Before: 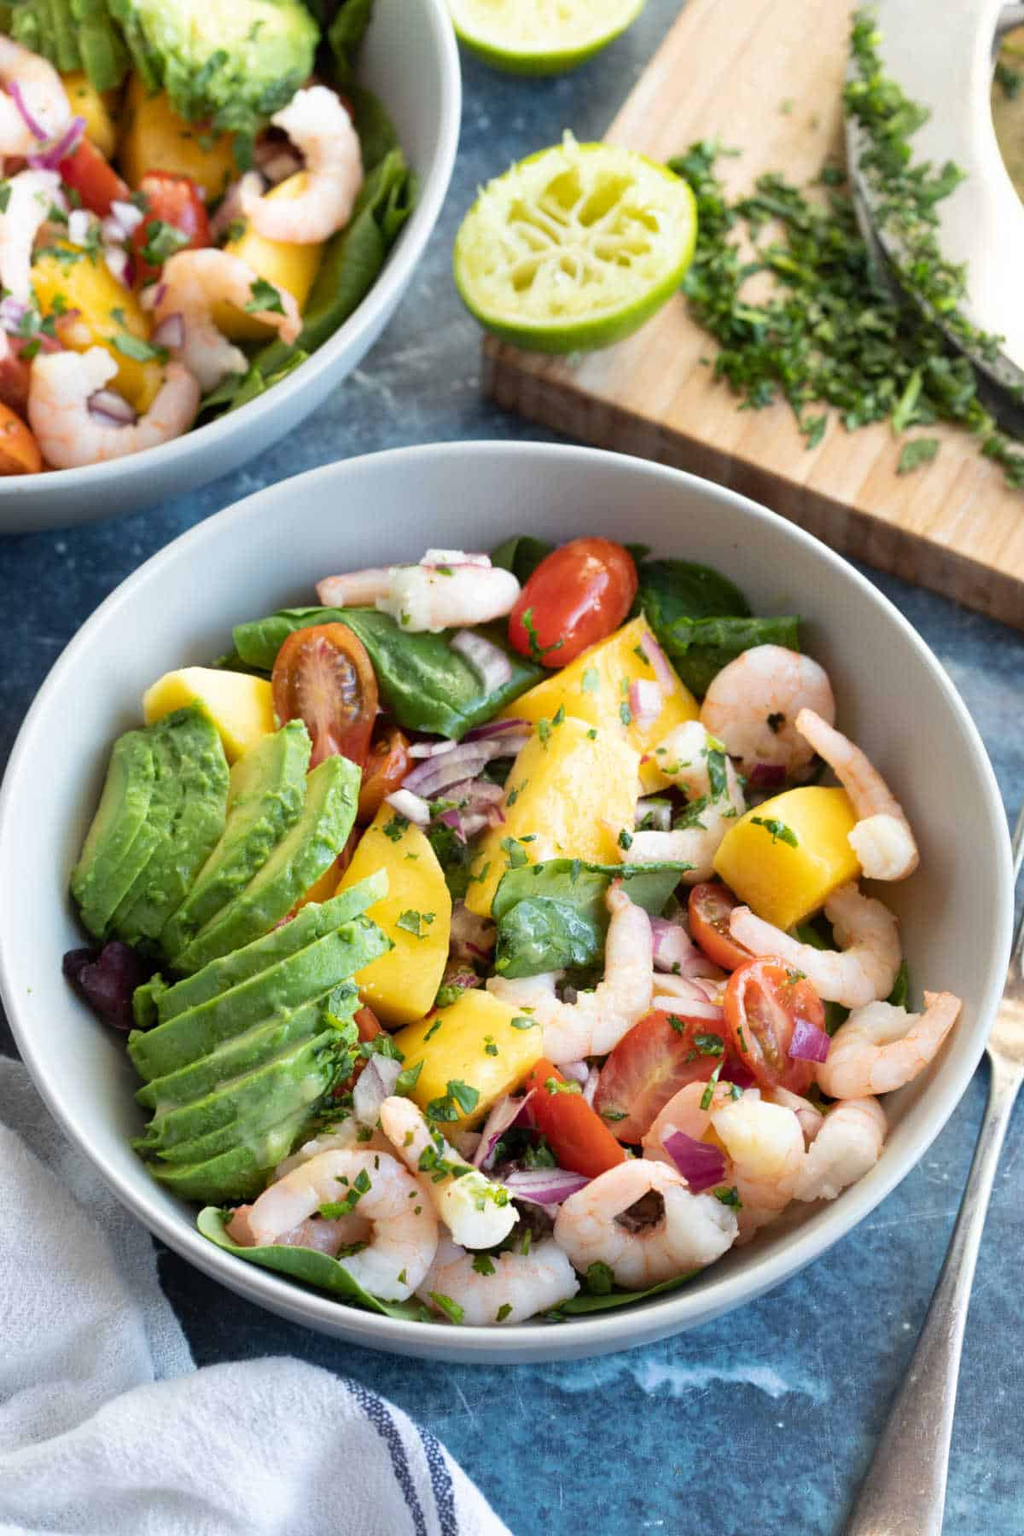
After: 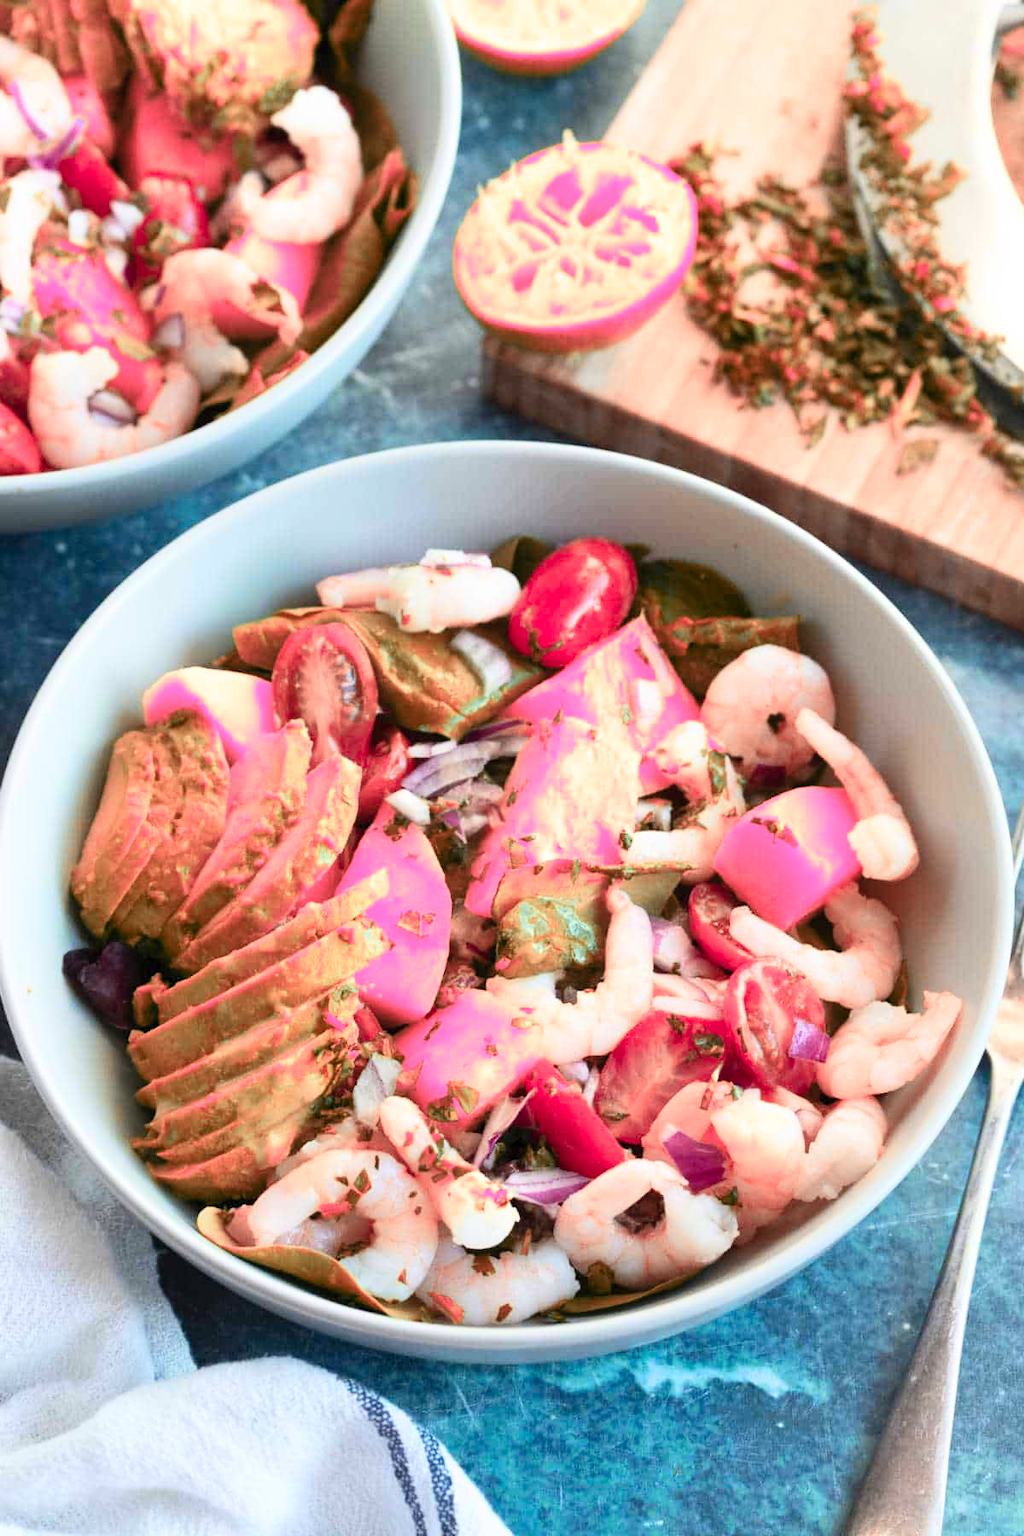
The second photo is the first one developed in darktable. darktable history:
contrast brightness saturation: contrast 0.2, brightness 0.16, saturation 0.22
color zones: curves: ch2 [(0, 0.488) (0.143, 0.417) (0.286, 0.212) (0.429, 0.179) (0.571, 0.154) (0.714, 0.415) (0.857, 0.495) (1, 0.488)]
